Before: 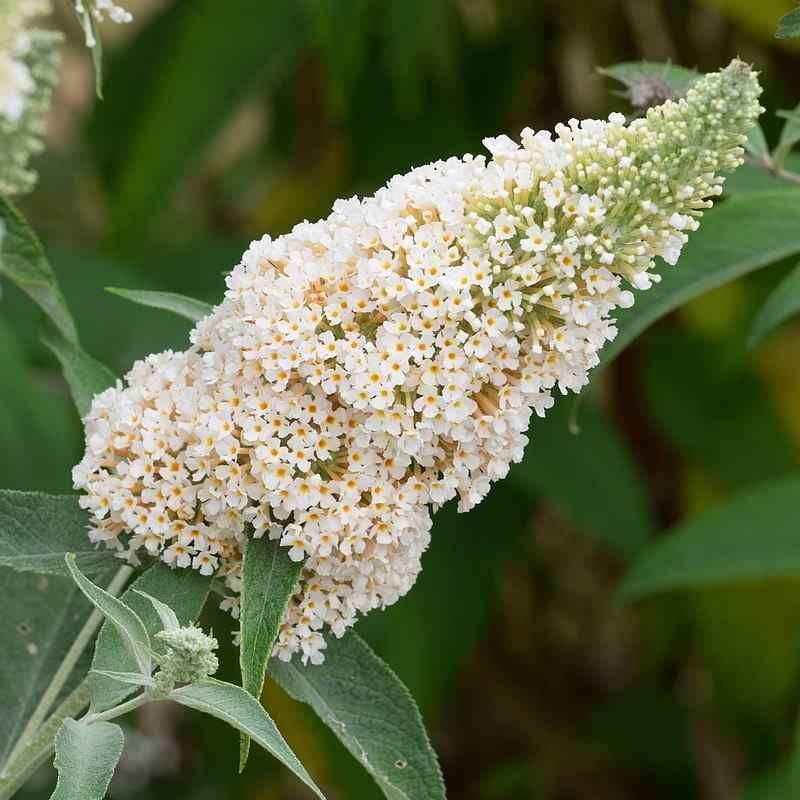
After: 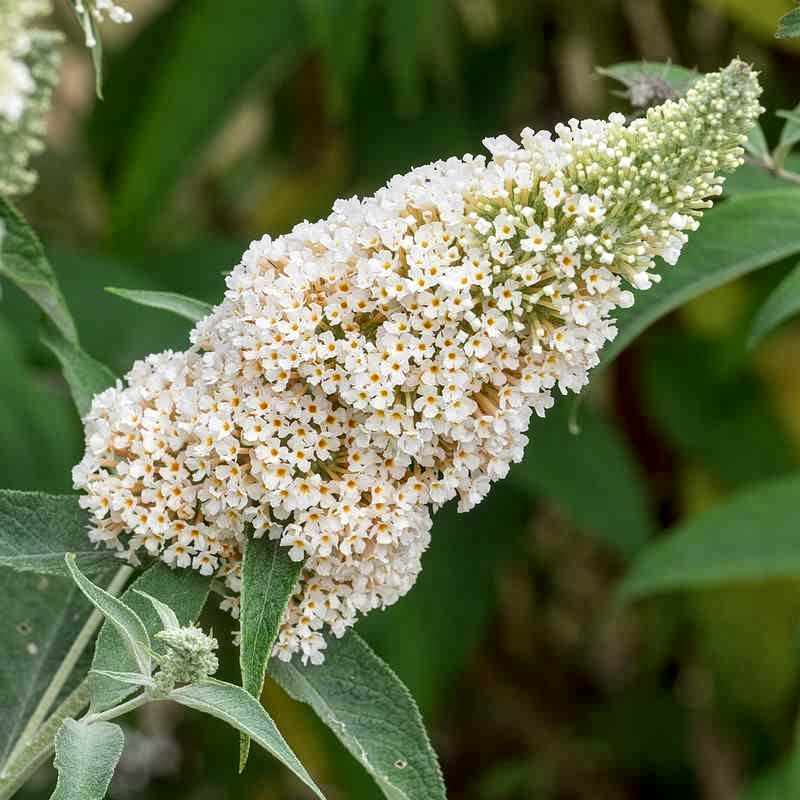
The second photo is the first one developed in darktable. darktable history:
shadows and highlights: shadows 30.63, highlights -63.22, shadows color adjustment 98%, highlights color adjustment 58.61%, soften with gaussian
local contrast: highlights 61%, detail 143%, midtone range 0.428
